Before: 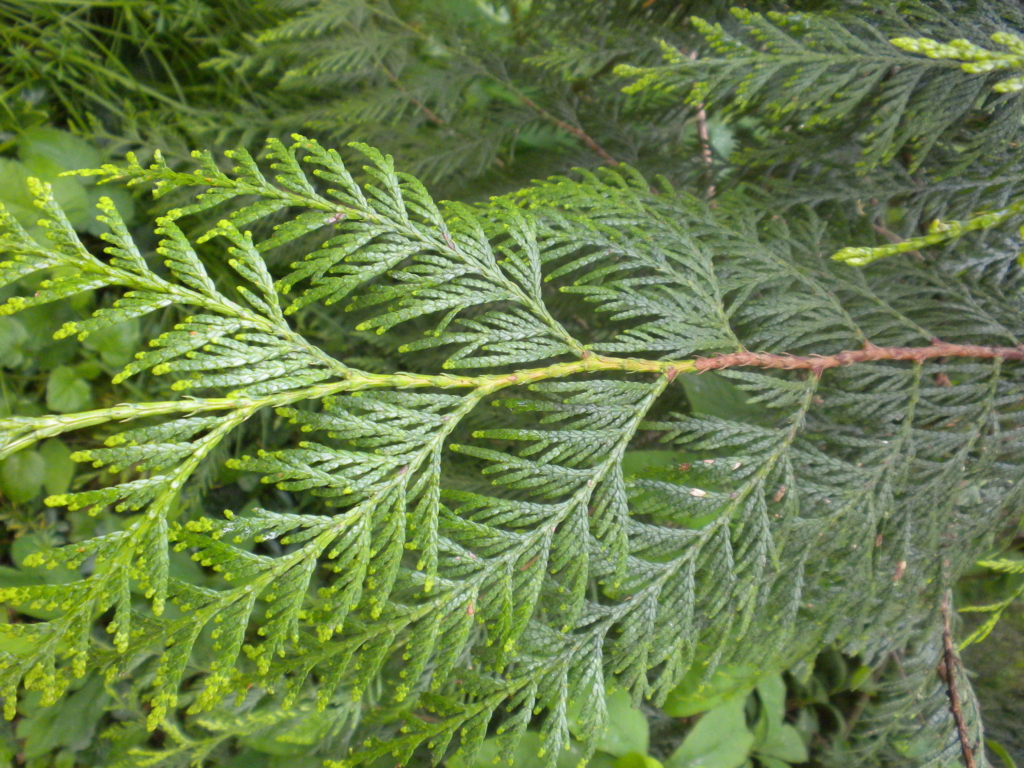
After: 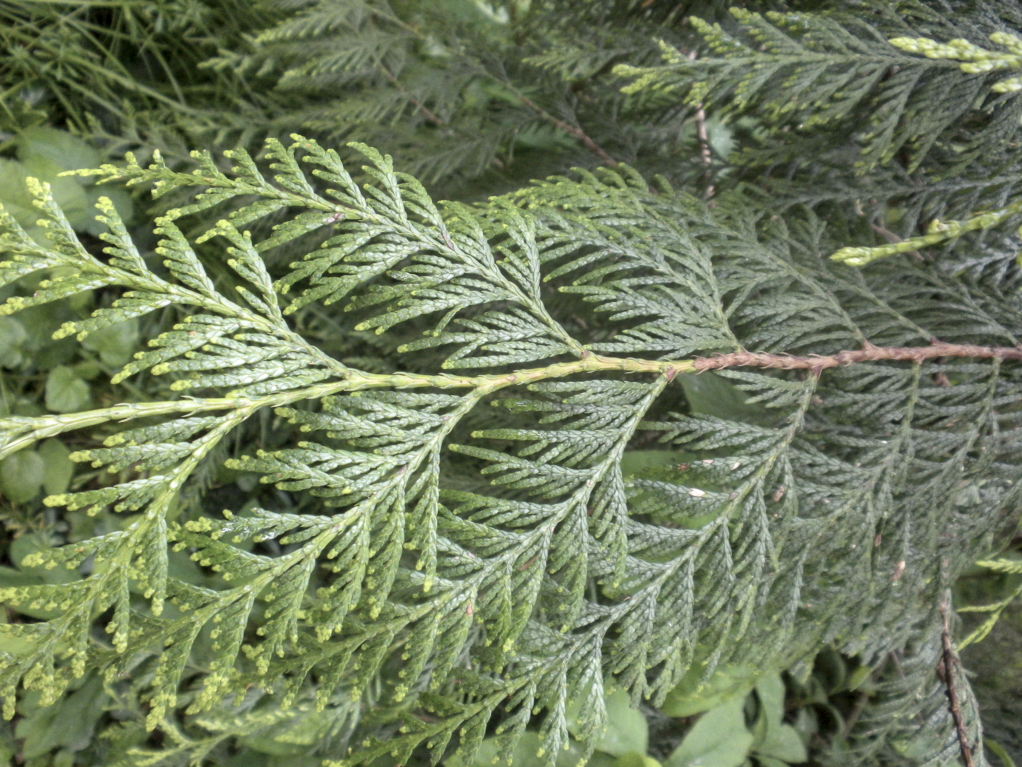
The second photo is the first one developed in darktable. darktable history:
crop and rotate: left 0.126%
contrast brightness saturation: contrast 0.1, saturation -0.36
color zones: curves: ch0 [(0, 0.5) (0.143, 0.52) (0.286, 0.5) (0.429, 0.5) (0.571, 0.5) (0.714, 0.5) (0.857, 0.5) (1, 0.5)]; ch1 [(0, 0.489) (0.155, 0.45) (0.286, 0.466) (0.429, 0.5) (0.571, 0.5) (0.714, 0.5) (0.857, 0.5) (1, 0.489)]
local contrast: on, module defaults
